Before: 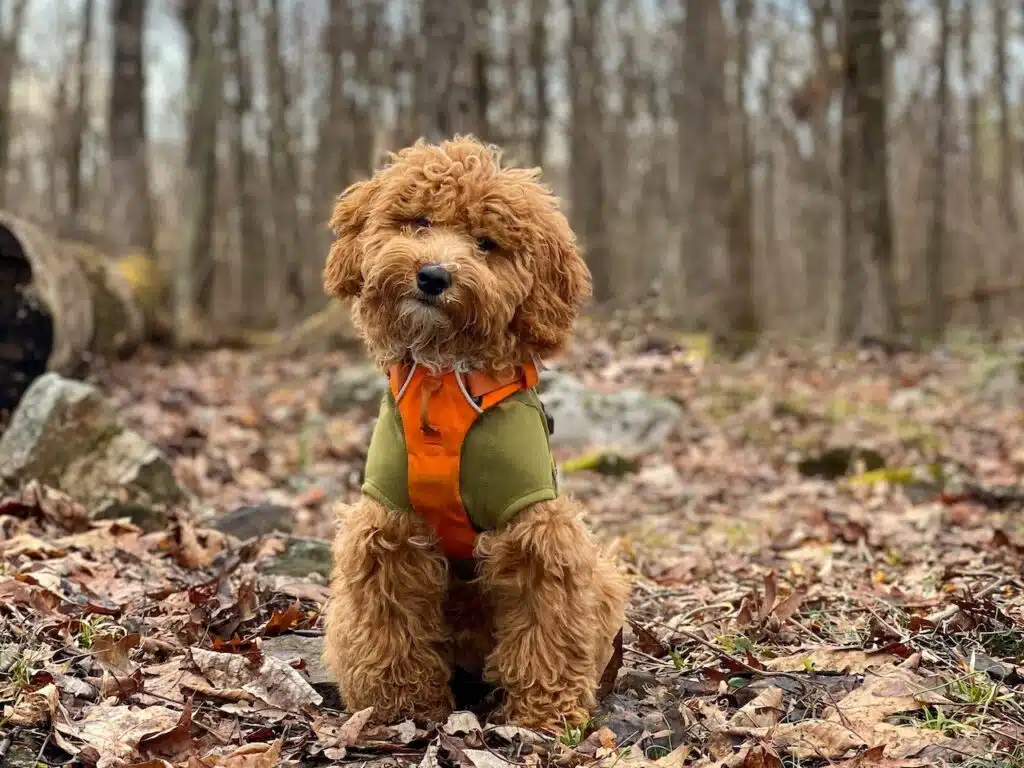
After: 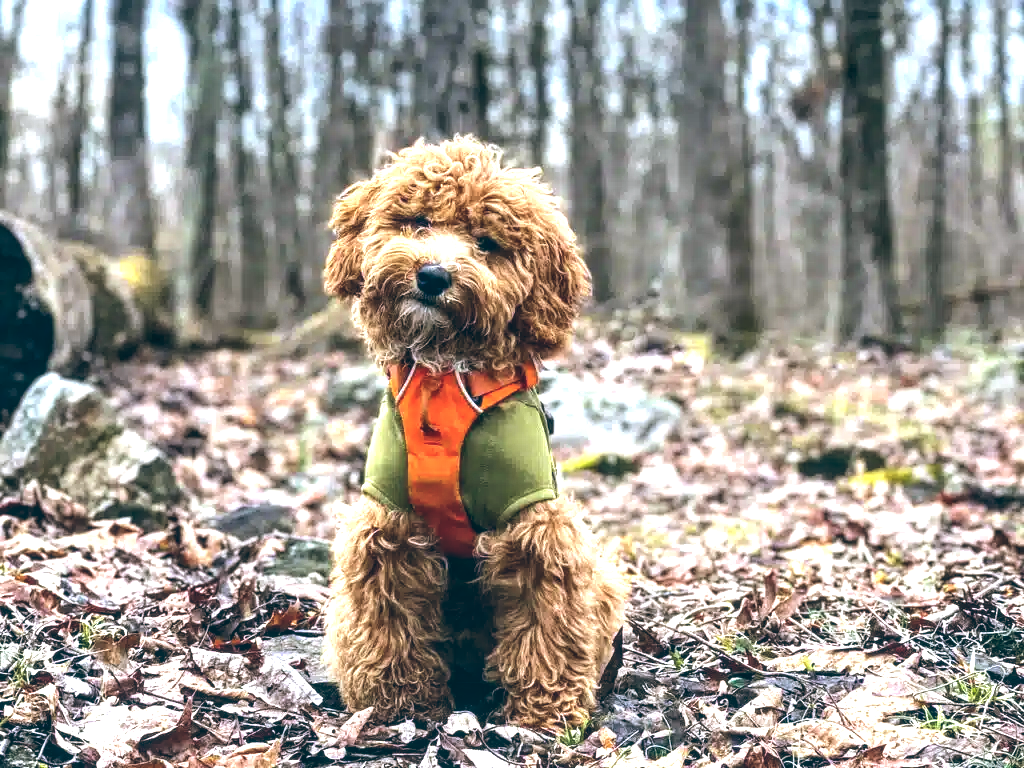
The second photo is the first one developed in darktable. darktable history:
color balance: lift [1.016, 0.983, 1, 1.017], gamma [0.958, 1, 1, 1], gain [0.981, 1.007, 0.993, 1.002], input saturation 118.26%, contrast 13.43%, contrast fulcrum 21.62%, output saturation 82.76%
exposure: exposure 0.6 EV, compensate highlight preservation false
local contrast: detail 130%
white balance: red 0.926, green 1.003, blue 1.133
tone equalizer: -8 EV -0.417 EV, -7 EV -0.389 EV, -6 EV -0.333 EV, -5 EV -0.222 EV, -3 EV 0.222 EV, -2 EV 0.333 EV, -1 EV 0.389 EV, +0 EV 0.417 EV, edges refinement/feathering 500, mask exposure compensation -1.57 EV, preserve details no
